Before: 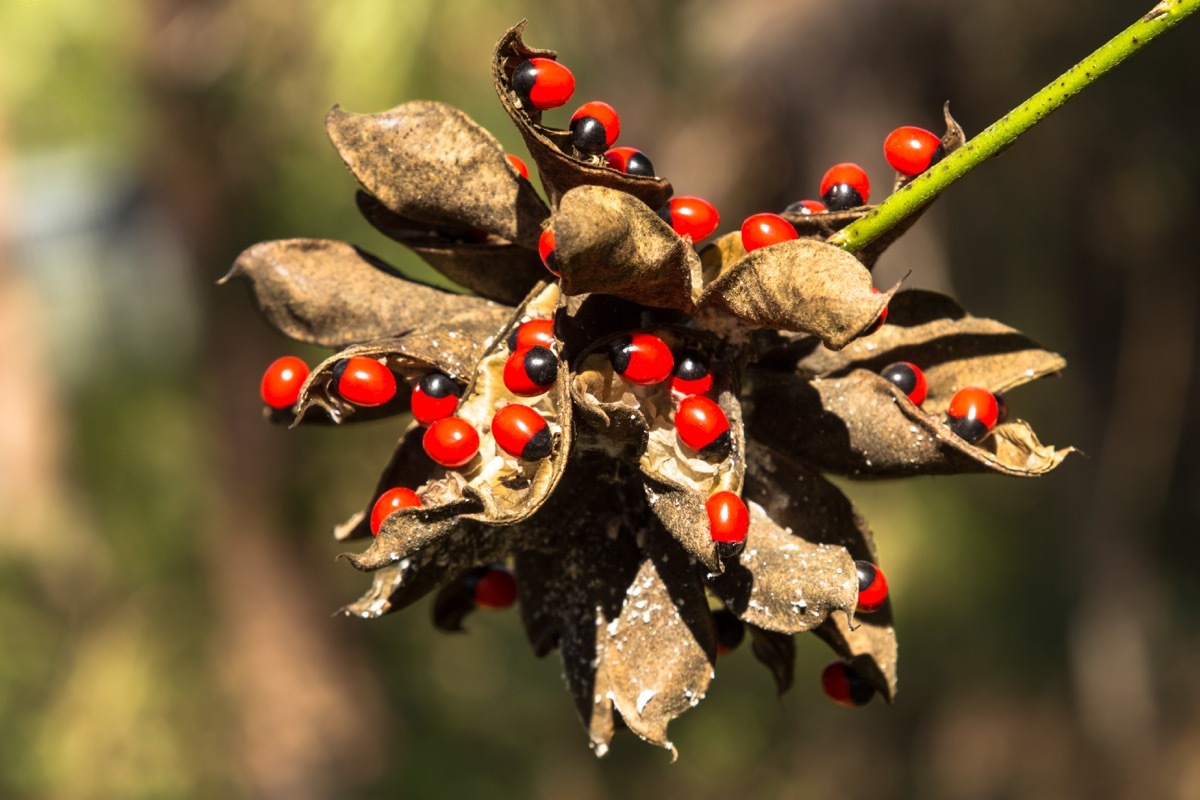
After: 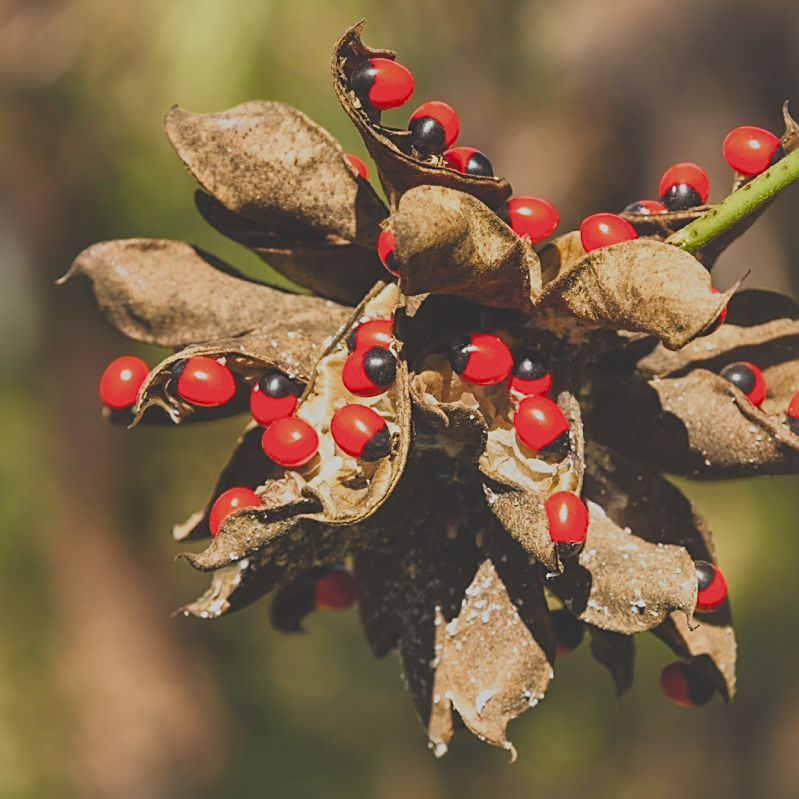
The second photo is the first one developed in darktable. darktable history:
exposure: black level correction -0.031, compensate exposure bias true, compensate highlight preservation false
crop and rotate: left 13.446%, right 19.897%
shadows and highlights: on, module defaults
color balance rgb: shadows lift › hue 84.75°, perceptual saturation grading › global saturation 20%, perceptual saturation grading › highlights -25.117%, perceptual saturation grading › shadows 49.225%
sharpen: on, module defaults
filmic rgb: black relative exposure -7.65 EV, white relative exposure 4.56 EV, threshold 5.95 EV, hardness 3.61, add noise in highlights 0.001, color science v3 (2019), use custom middle-gray values true, contrast in highlights soft, enable highlight reconstruction true
